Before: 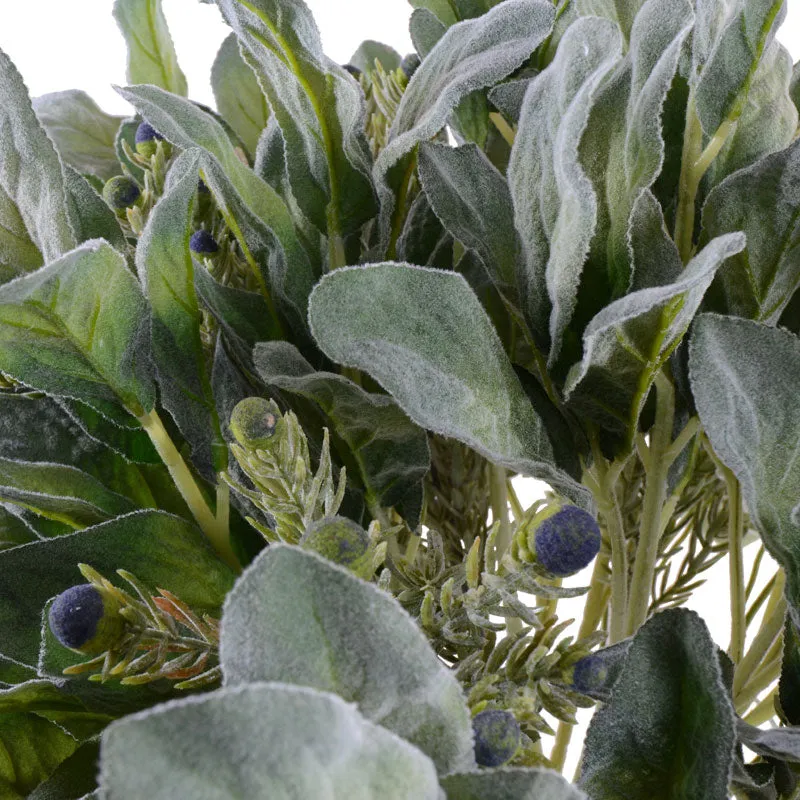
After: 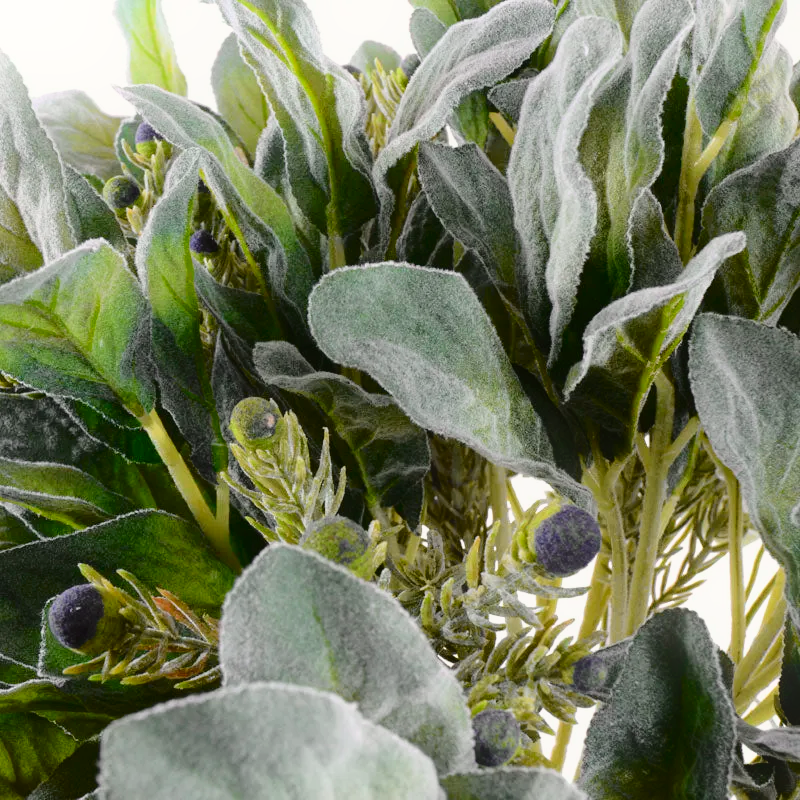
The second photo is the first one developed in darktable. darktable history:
tone curve: curves: ch0 [(0, 0.021) (0.049, 0.044) (0.157, 0.131) (0.359, 0.419) (0.469, 0.544) (0.634, 0.722) (0.839, 0.909) (0.998, 0.978)]; ch1 [(0, 0) (0.437, 0.408) (0.472, 0.47) (0.502, 0.503) (0.527, 0.53) (0.564, 0.573) (0.614, 0.654) (0.669, 0.748) (0.859, 0.899) (1, 1)]; ch2 [(0, 0) (0.33, 0.301) (0.421, 0.443) (0.487, 0.504) (0.502, 0.509) (0.535, 0.537) (0.565, 0.595) (0.608, 0.667) (1, 1)], color space Lab, independent channels, preserve colors none
color balance rgb: global vibrance 6.81%, saturation formula JzAzBz (2021)
bloom: size 9%, threshold 100%, strength 7%
